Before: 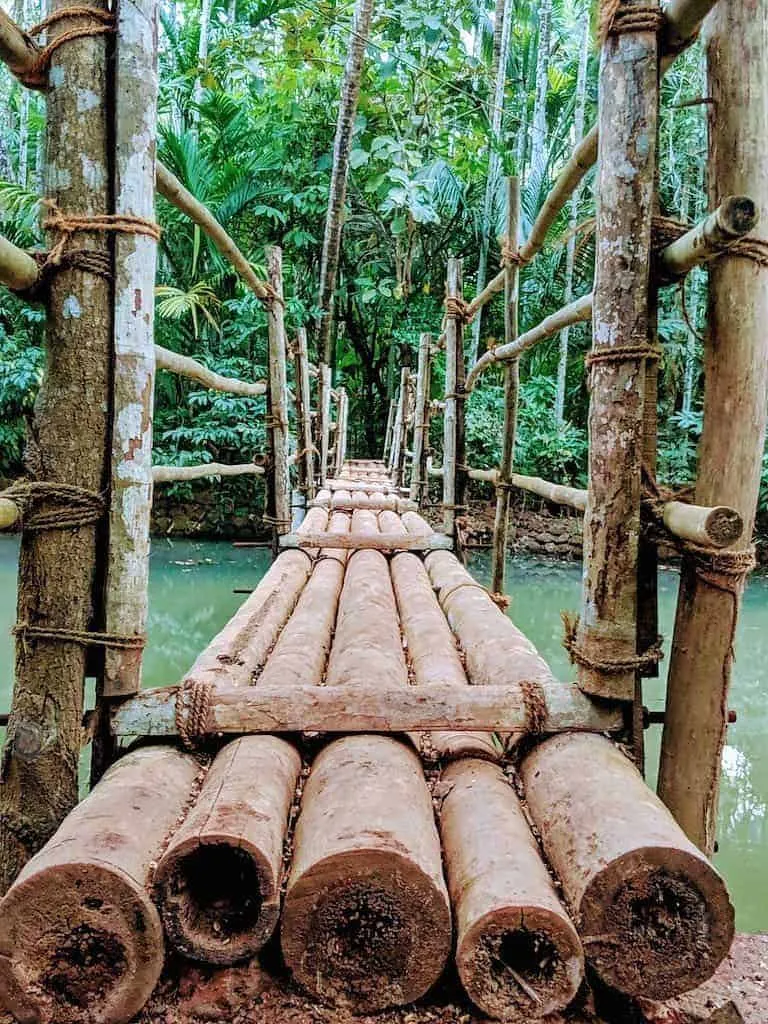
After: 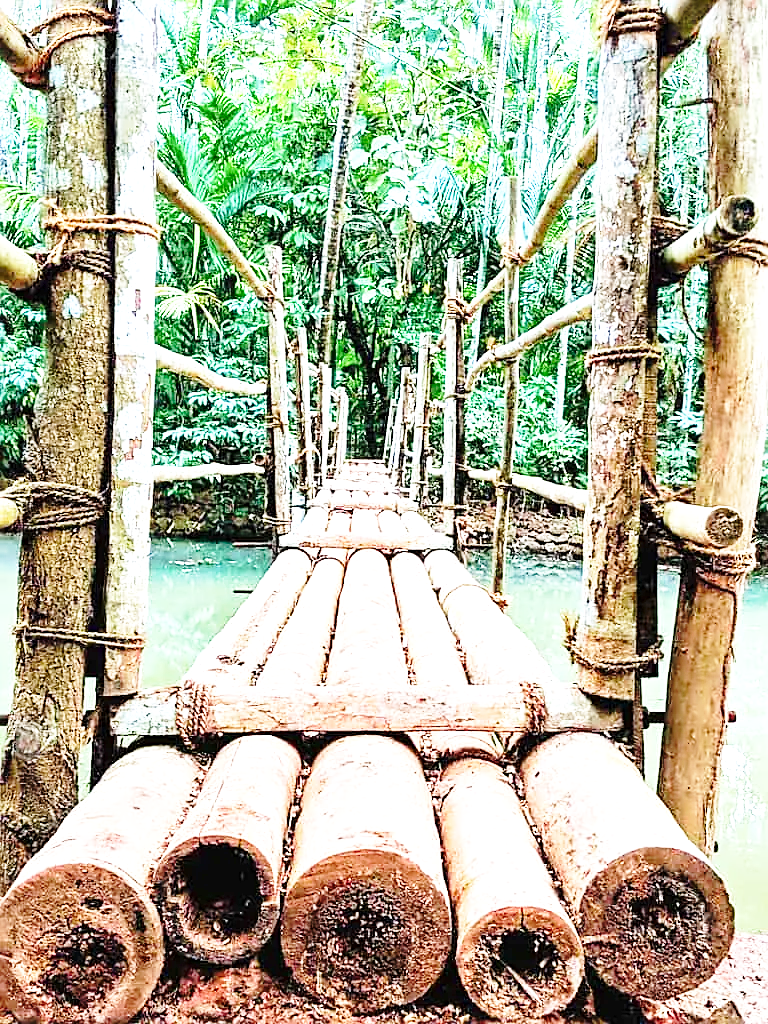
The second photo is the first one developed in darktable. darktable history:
sharpen: on, module defaults
base curve: curves: ch0 [(0, 0) (0.028, 0.03) (0.121, 0.232) (0.46, 0.748) (0.859, 0.968) (1, 1)], preserve colors none
exposure: black level correction 0, exposure 1.173 EV, compensate exposure bias true, compensate highlight preservation false
